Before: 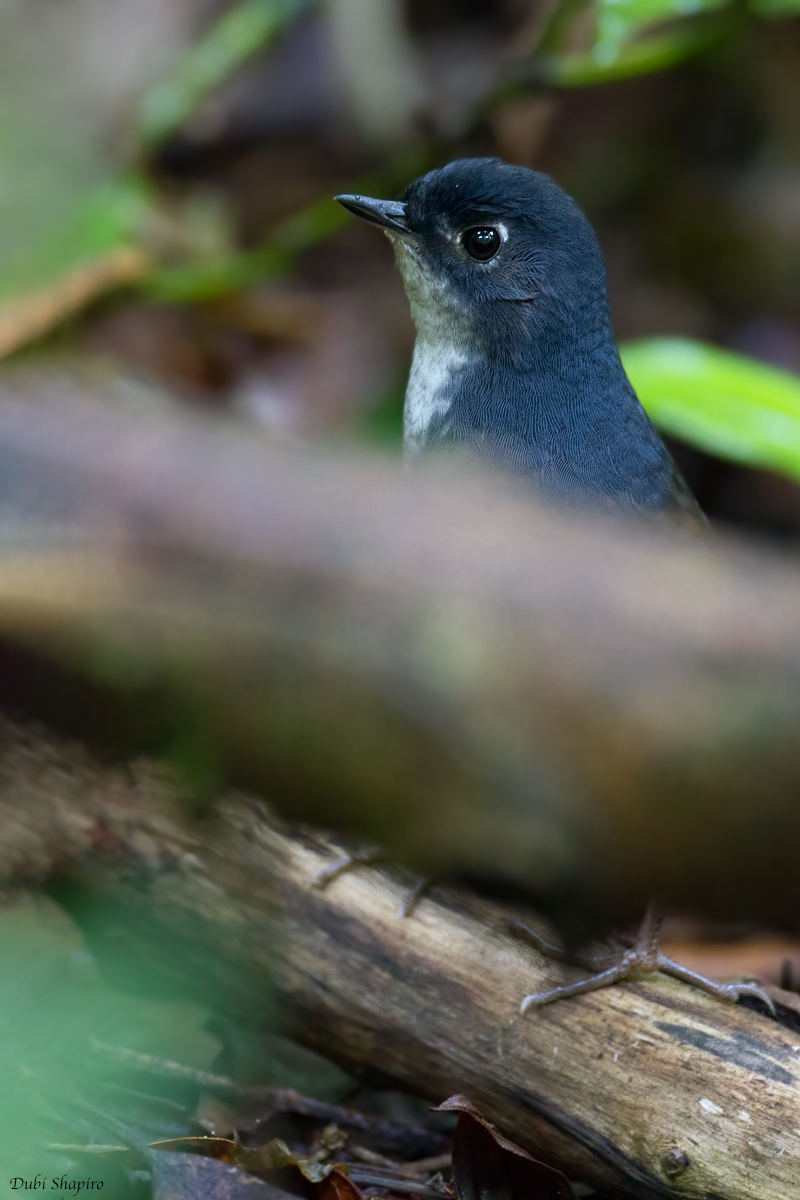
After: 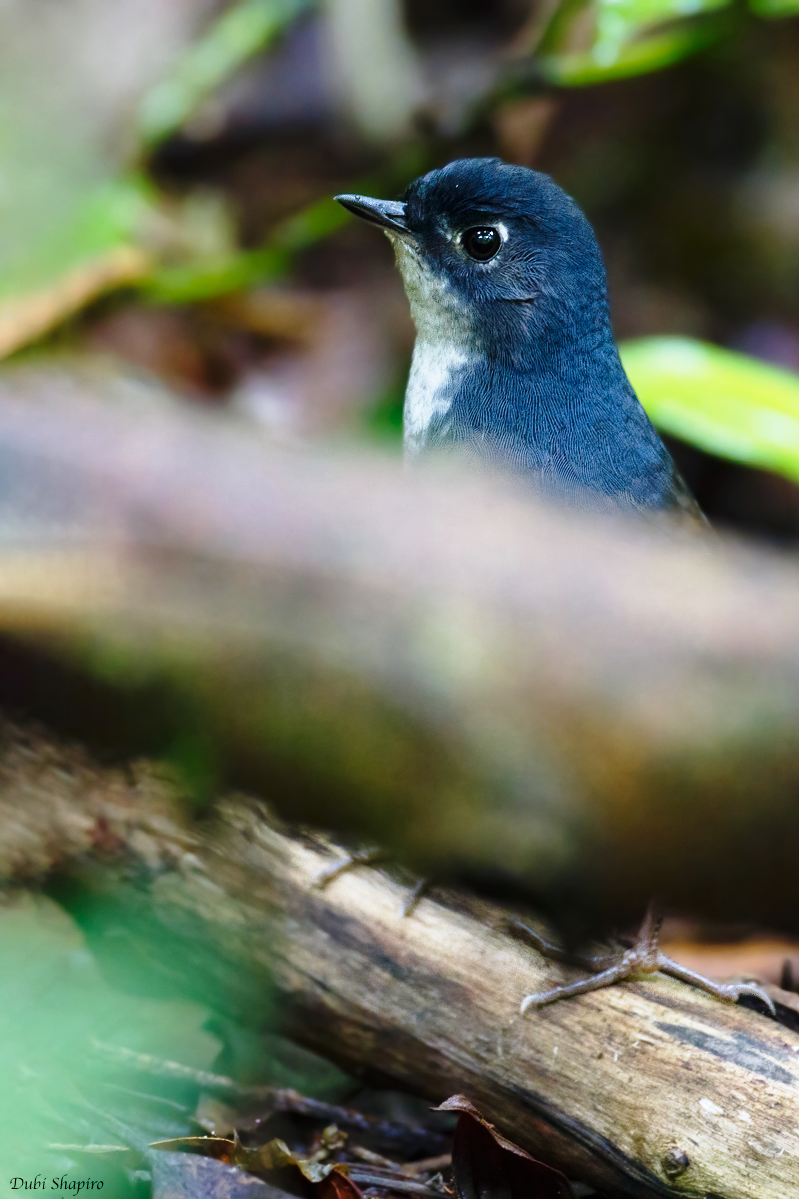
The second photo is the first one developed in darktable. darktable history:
base curve: curves: ch0 [(0, 0) (0.028, 0.03) (0.121, 0.232) (0.46, 0.748) (0.859, 0.968) (1, 1)], preserve colors none
crop and rotate: left 0.089%, bottom 0.001%
